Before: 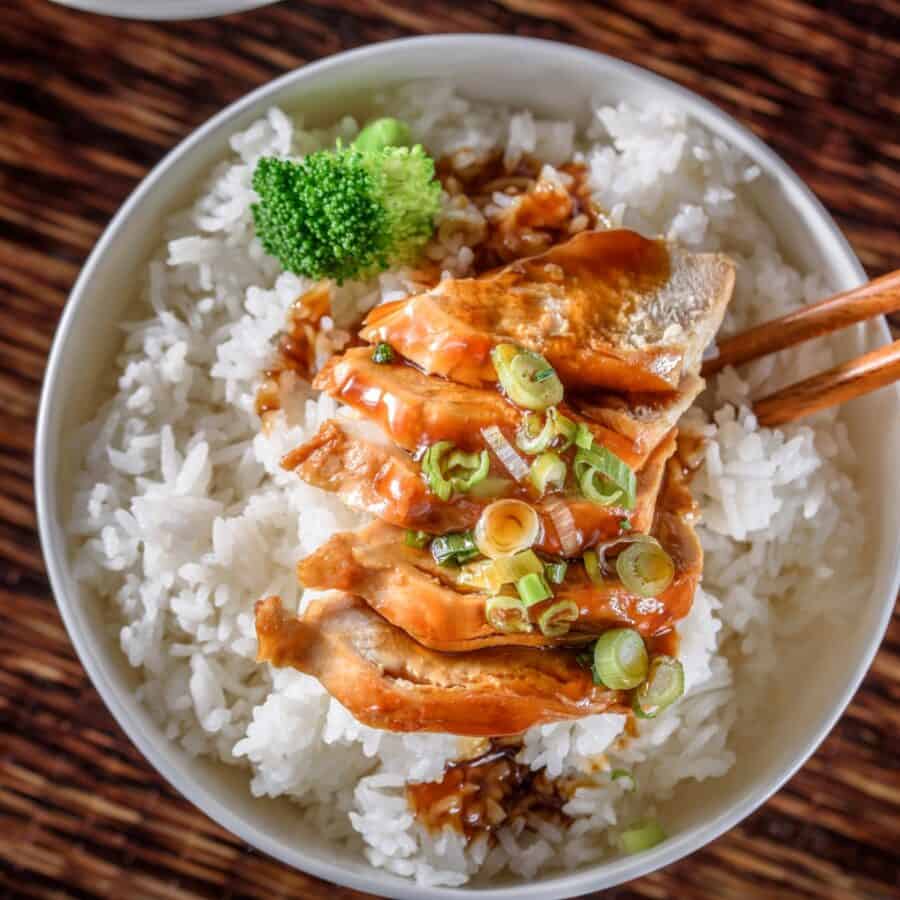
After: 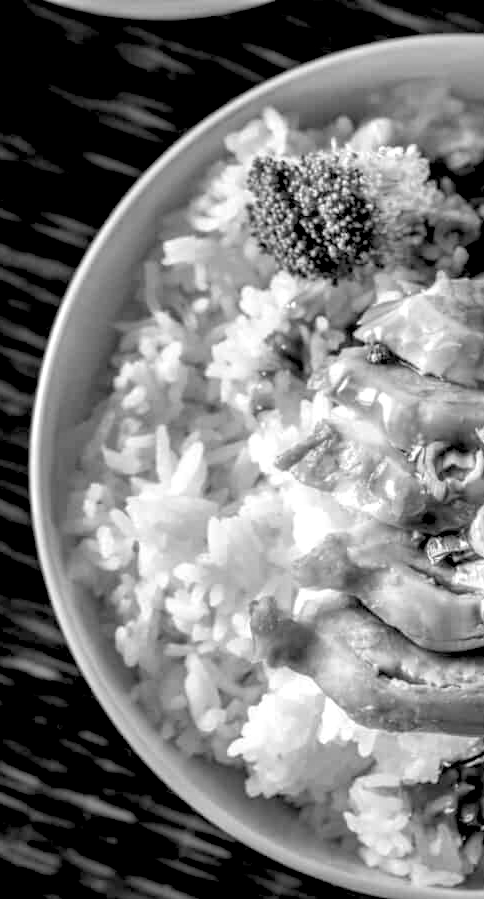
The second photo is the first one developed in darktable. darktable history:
crop: left 0.587%, right 45.588%, bottom 0.086%
monochrome: a -71.75, b 75.82
exposure: black level correction 0.04, exposure 0.5 EV, compensate highlight preservation false
tone equalizer: on, module defaults
